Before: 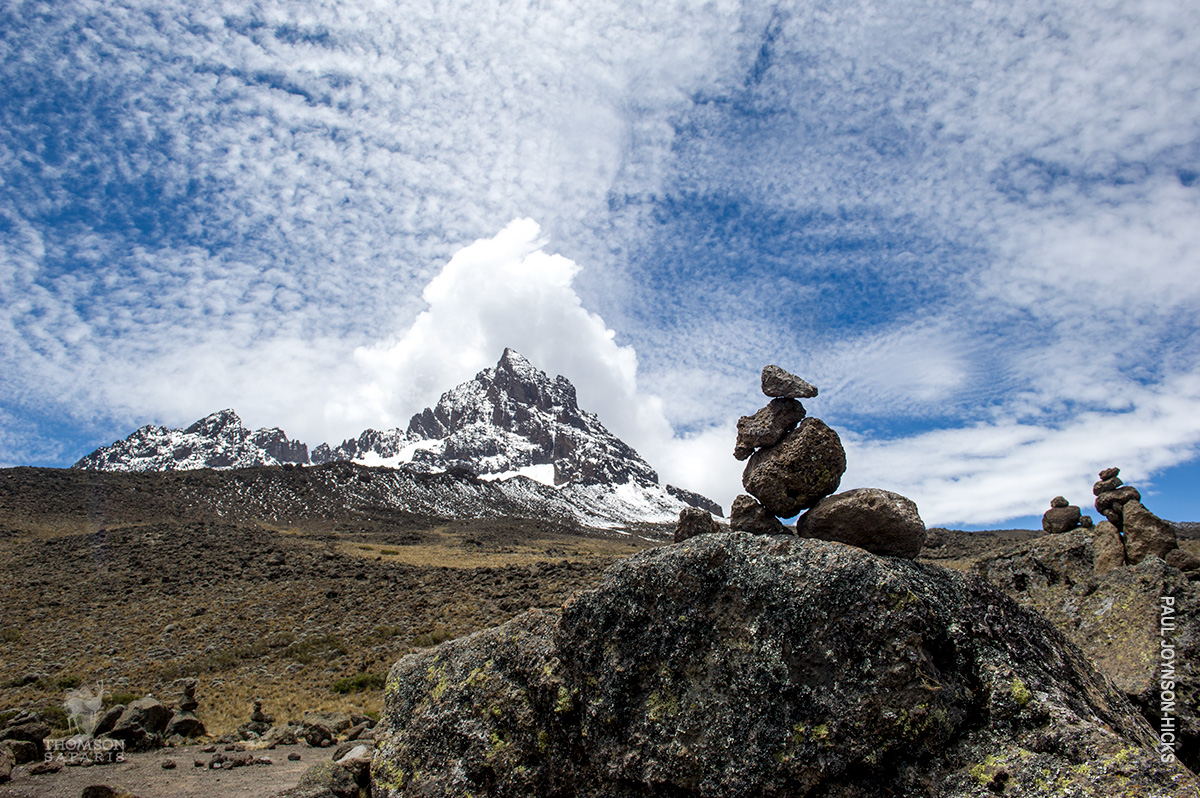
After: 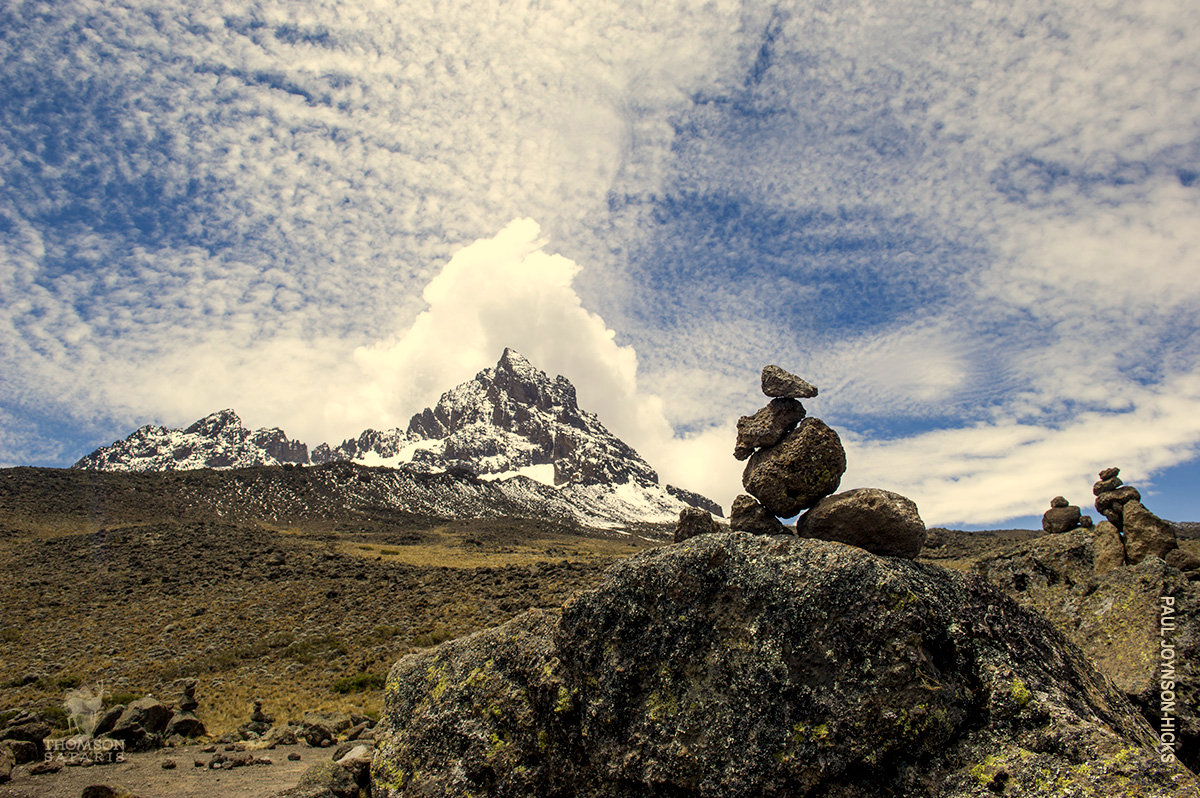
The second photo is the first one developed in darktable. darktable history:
color correction: highlights a* 2.67, highlights b* 22.72
